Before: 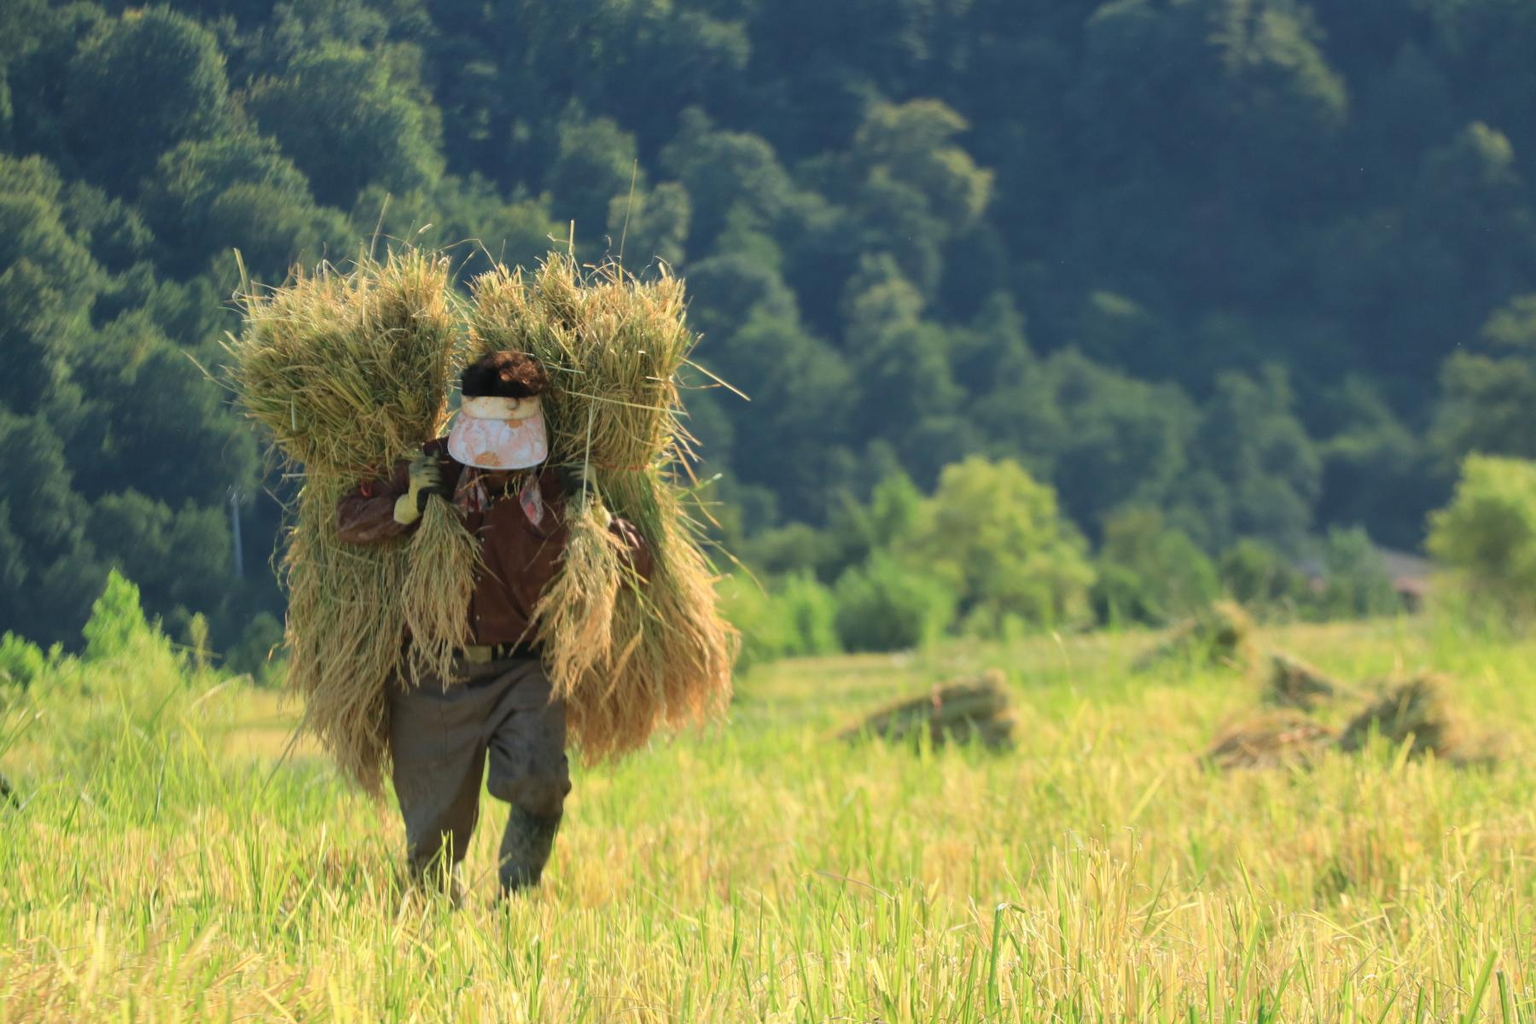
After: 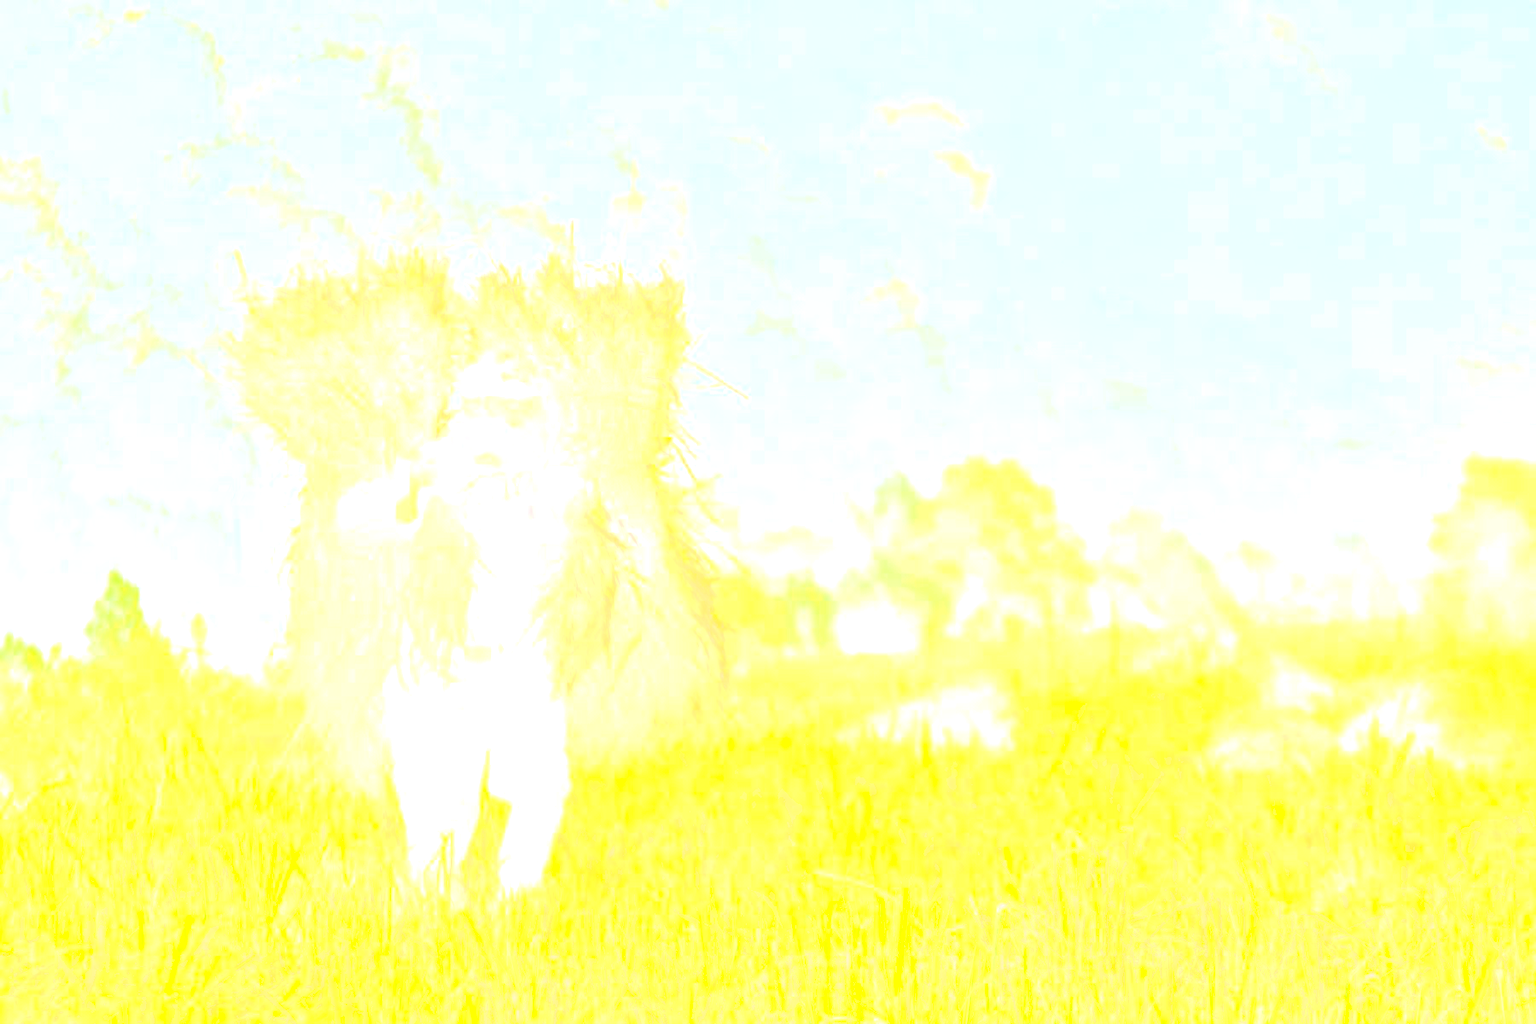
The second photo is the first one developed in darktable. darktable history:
contrast brightness saturation: brightness 0.28
exposure: black level correction 0, exposure 0.5 EV, compensate highlight preservation false
bloom: size 85%, threshold 5%, strength 85%
tone equalizer: -7 EV 0.15 EV, -6 EV 0.6 EV, -5 EV 1.15 EV, -4 EV 1.33 EV, -3 EV 1.15 EV, -2 EV 0.6 EV, -1 EV 0.15 EV, mask exposure compensation -0.5 EV
shadows and highlights: shadows 35, highlights -35, soften with gaussian
color balance rgb: shadows lift › chroma 2%, shadows lift › hue 217.2°, power › chroma 0.25%, power › hue 60°, highlights gain › chroma 1.5%, highlights gain › hue 309.6°, global offset › luminance -0.5%, perceptual saturation grading › global saturation 15%, global vibrance 20%
